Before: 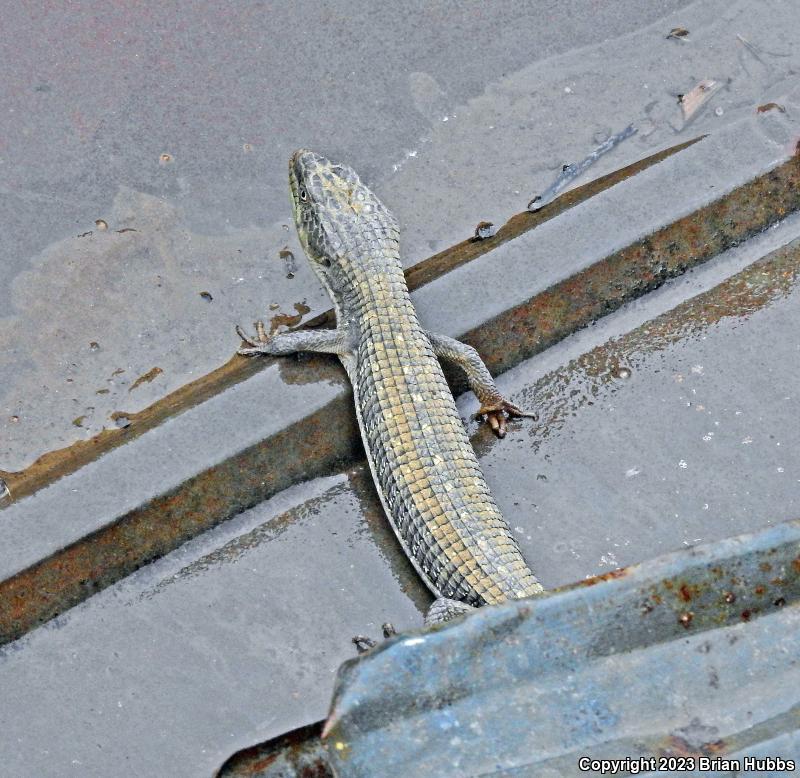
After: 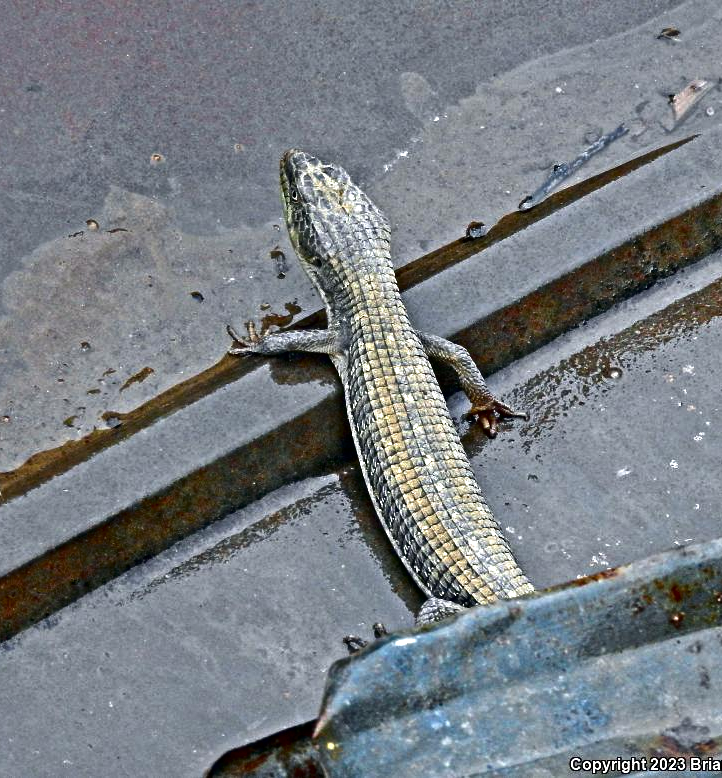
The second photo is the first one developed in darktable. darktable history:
exposure: black level correction 0, exposure 0.499 EV, compensate exposure bias true, compensate highlight preservation false
contrast brightness saturation: brightness -0.512
crop and rotate: left 1.208%, right 8.493%
